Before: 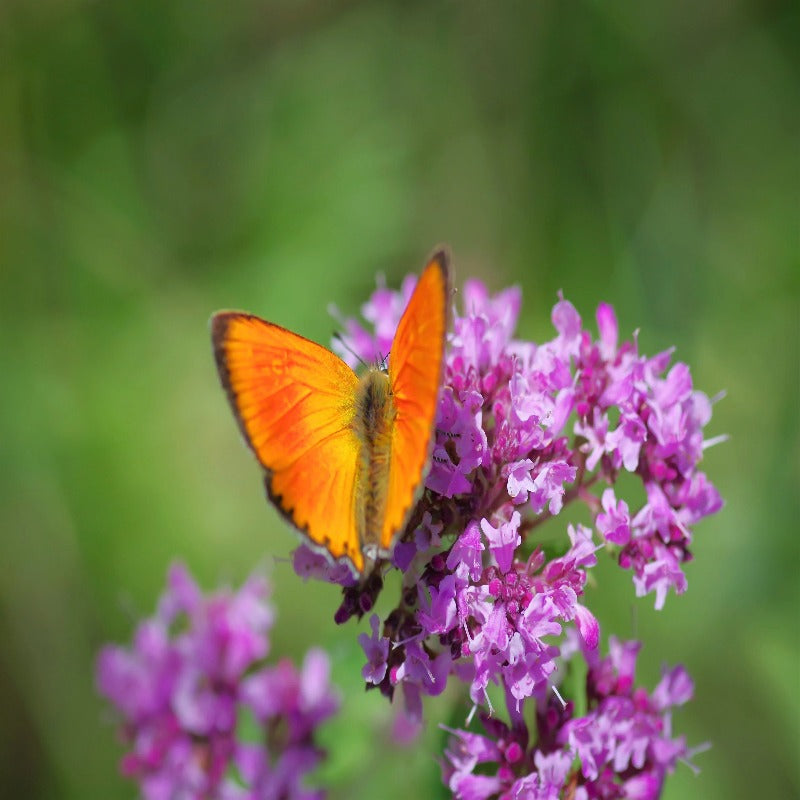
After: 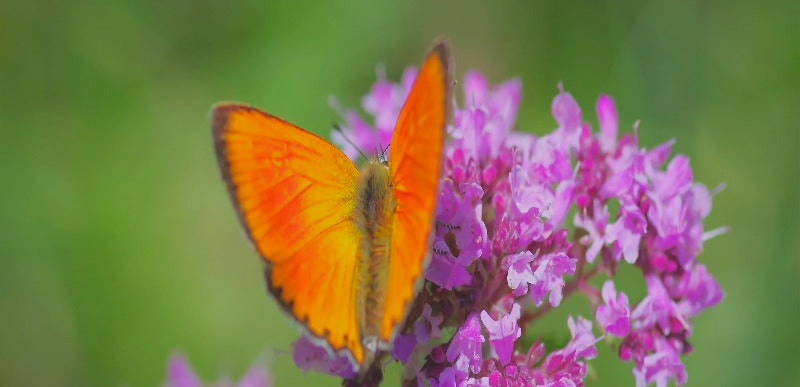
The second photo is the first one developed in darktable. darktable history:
crop and rotate: top 26.056%, bottom 25.543%
contrast brightness saturation: contrast -0.28
